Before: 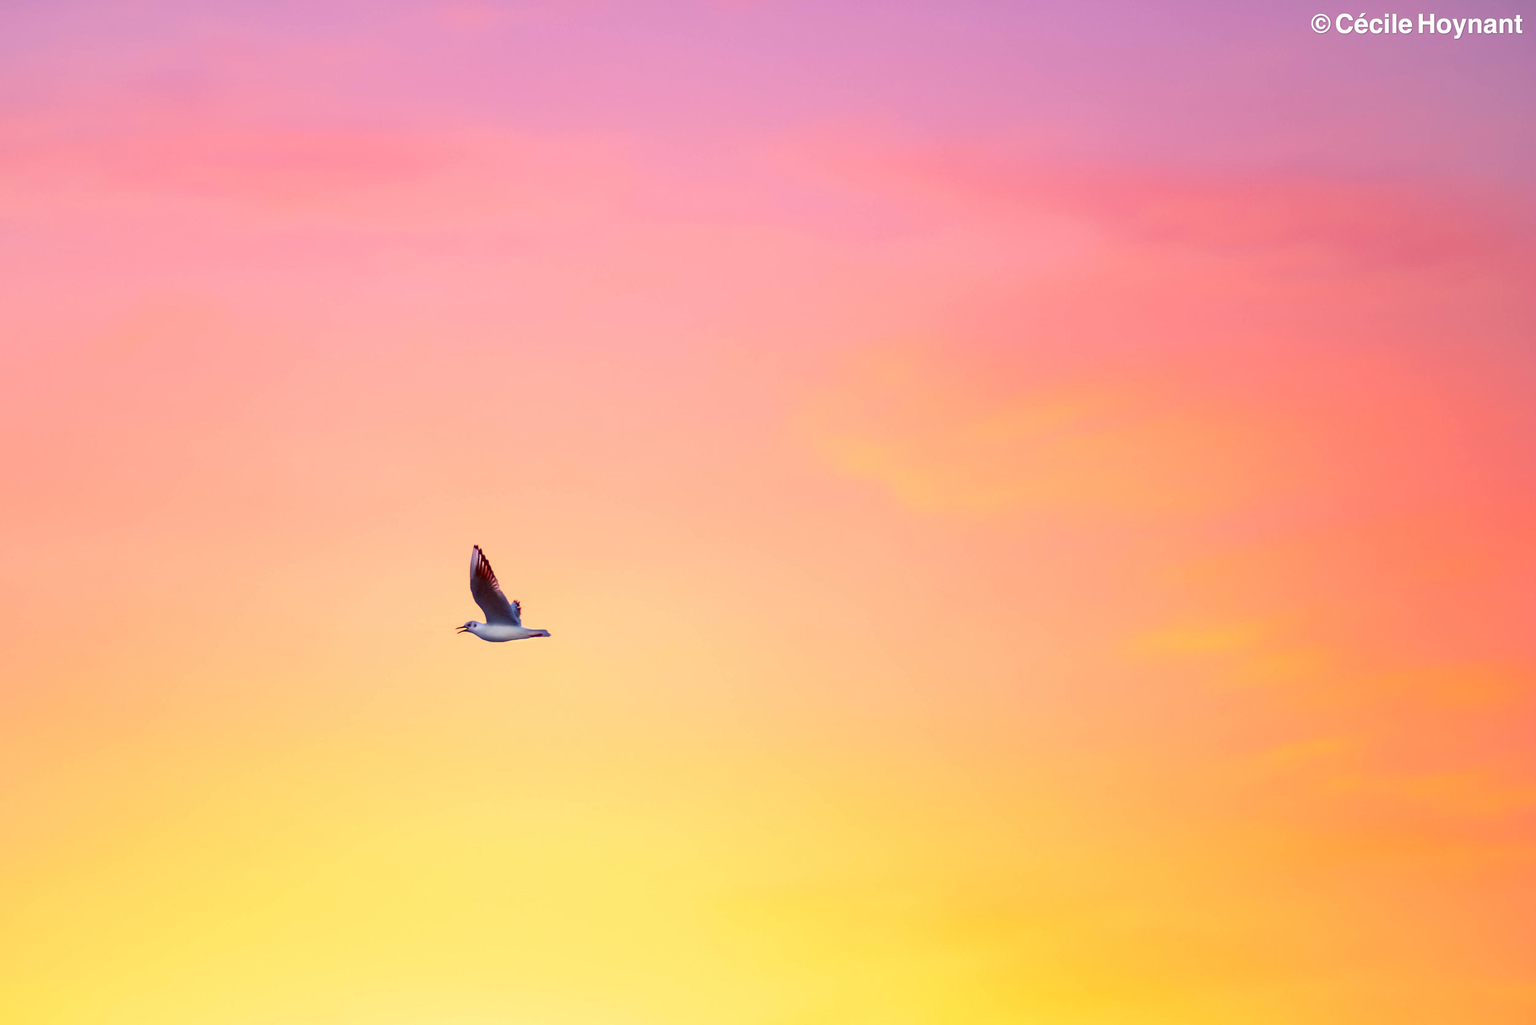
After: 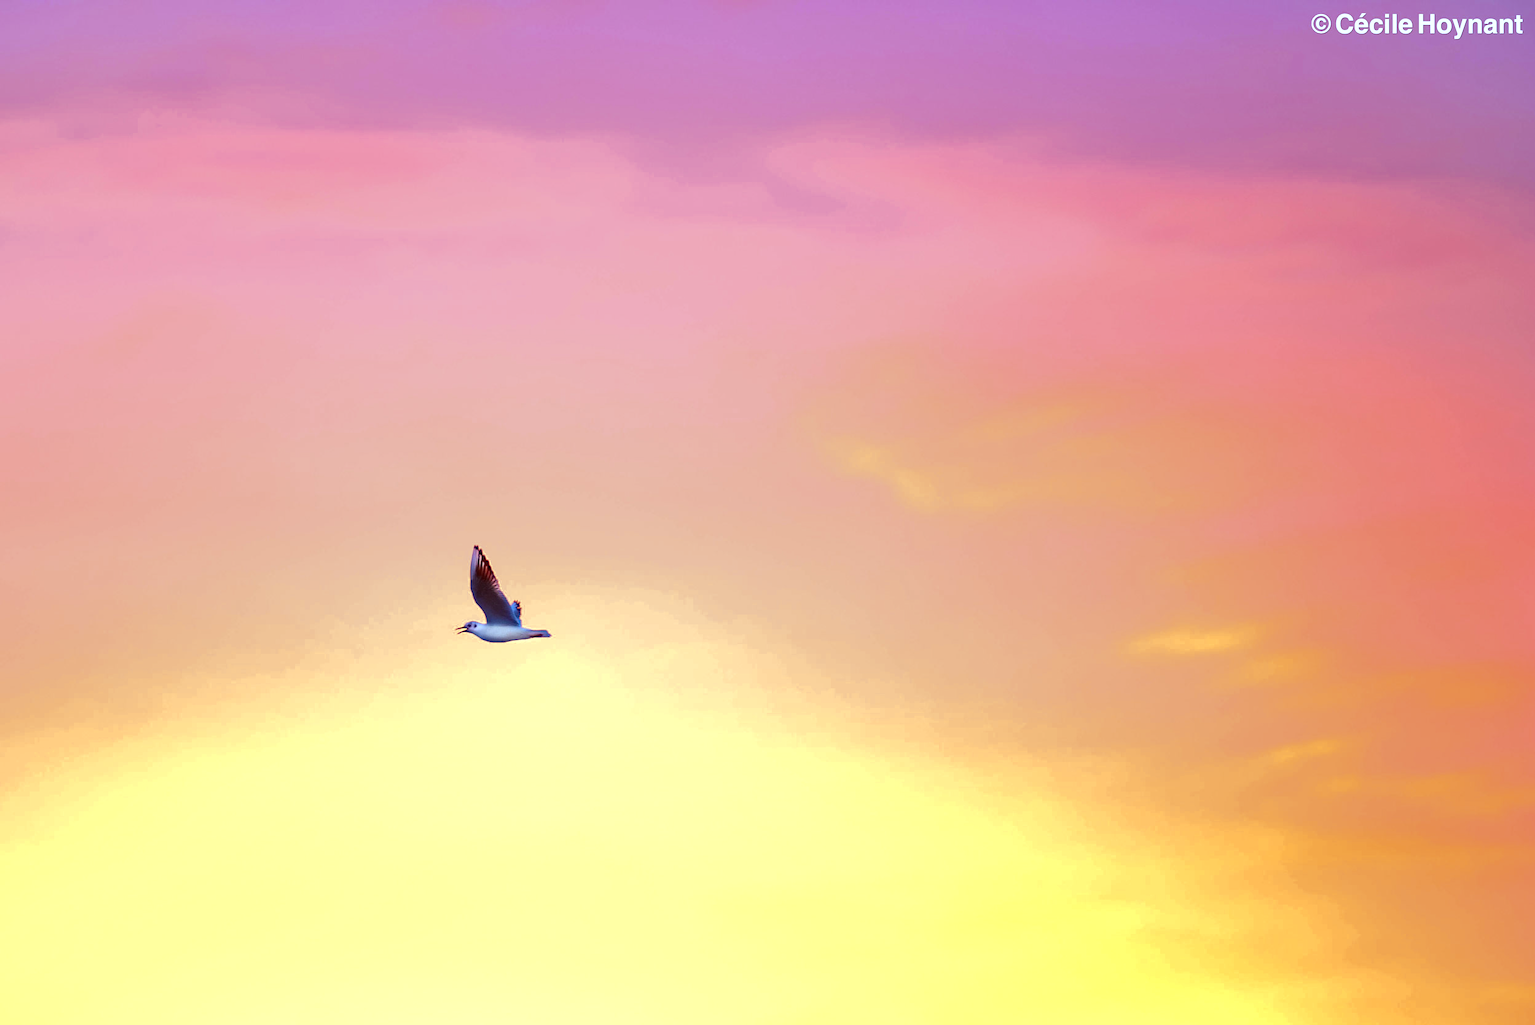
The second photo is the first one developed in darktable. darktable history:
color zones: curves: ch0 [(0, 0.485) (0.178, 0.476) (0.261, 0.623) (0.411, 0.403) (0.708, 0.603) (0.934, 0.412)]; ch1 [(0.003, 0.485) (0.149, 0.496) (0.229, 0.584) (0.326, 0.551) (0.484, 0.262) (0.757, 0.643)]
color calibration: illuminant F (fluorescent), F source F9 (Cool White Deluxe 4150 K) – high CRI, x 0.374, y 0.373, temperature 4158.34 K
